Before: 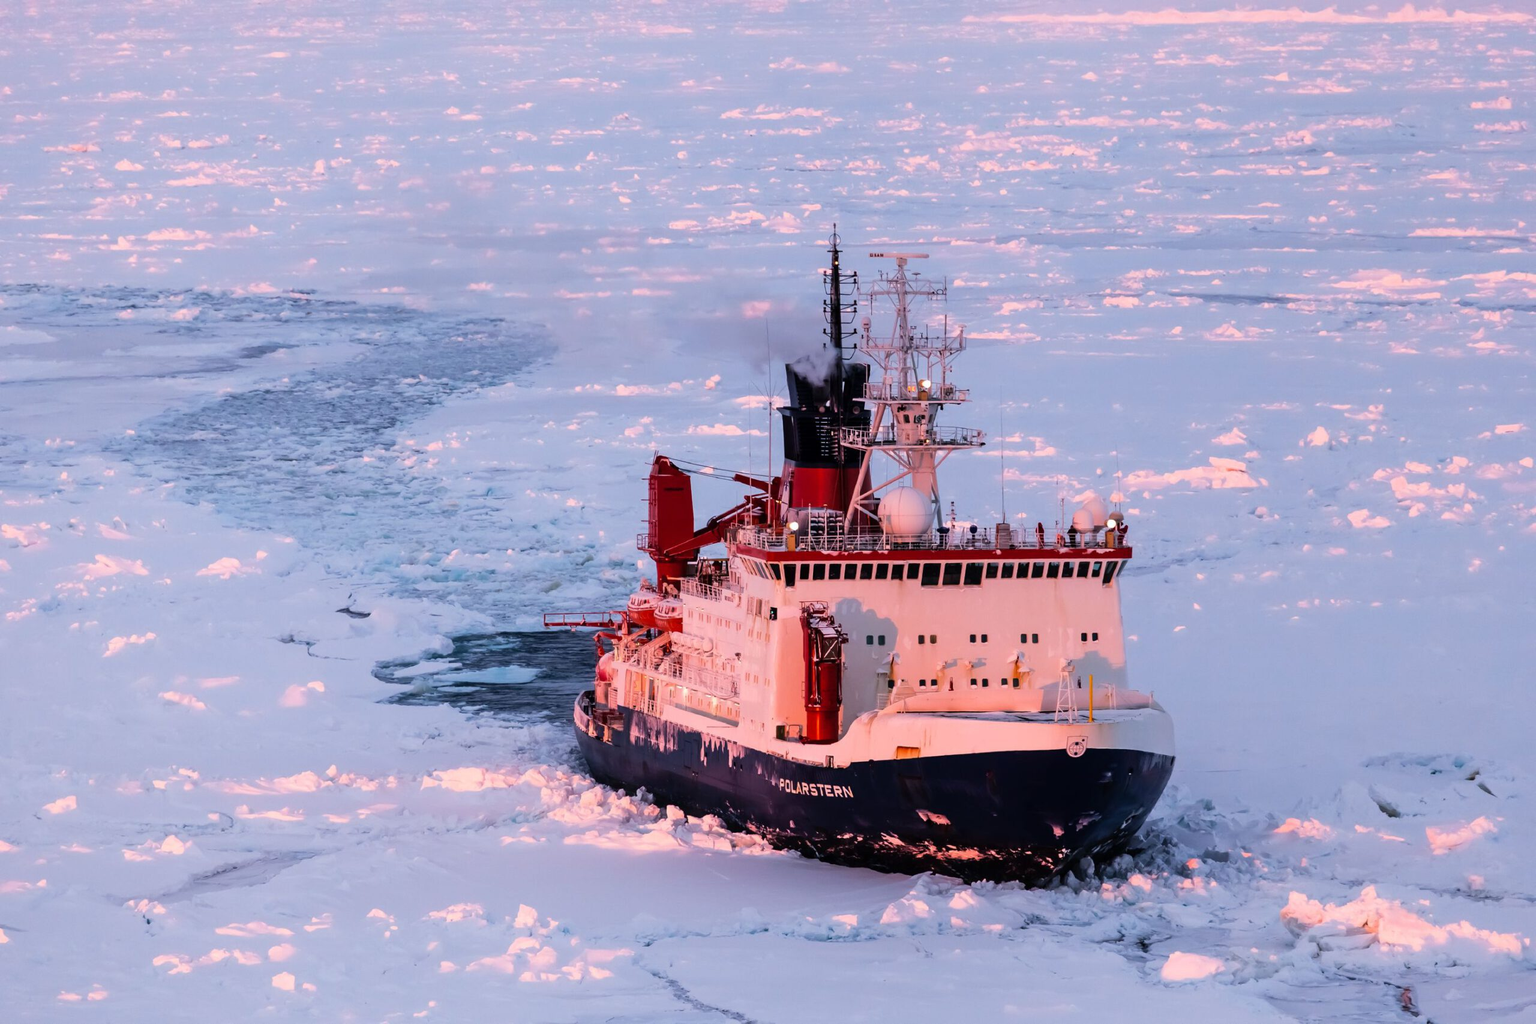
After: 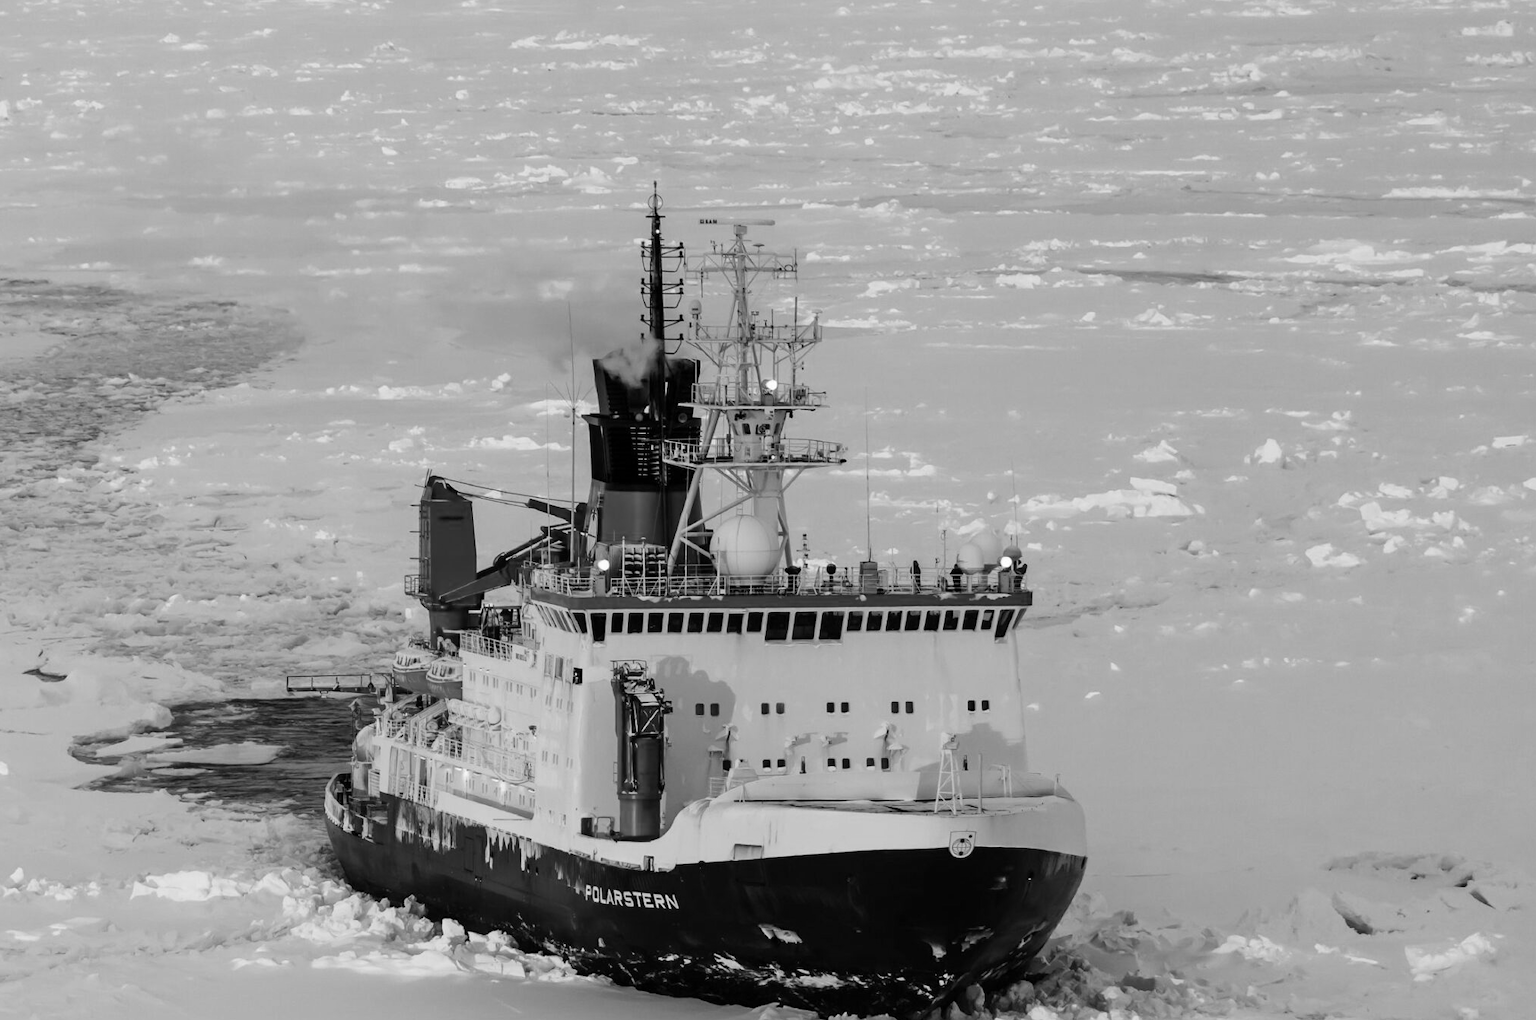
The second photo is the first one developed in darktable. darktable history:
crop and rotate: left 20.74%, top 7.912%, right 0.375%, bottom 13.378%
monochrome: on, module defaults
